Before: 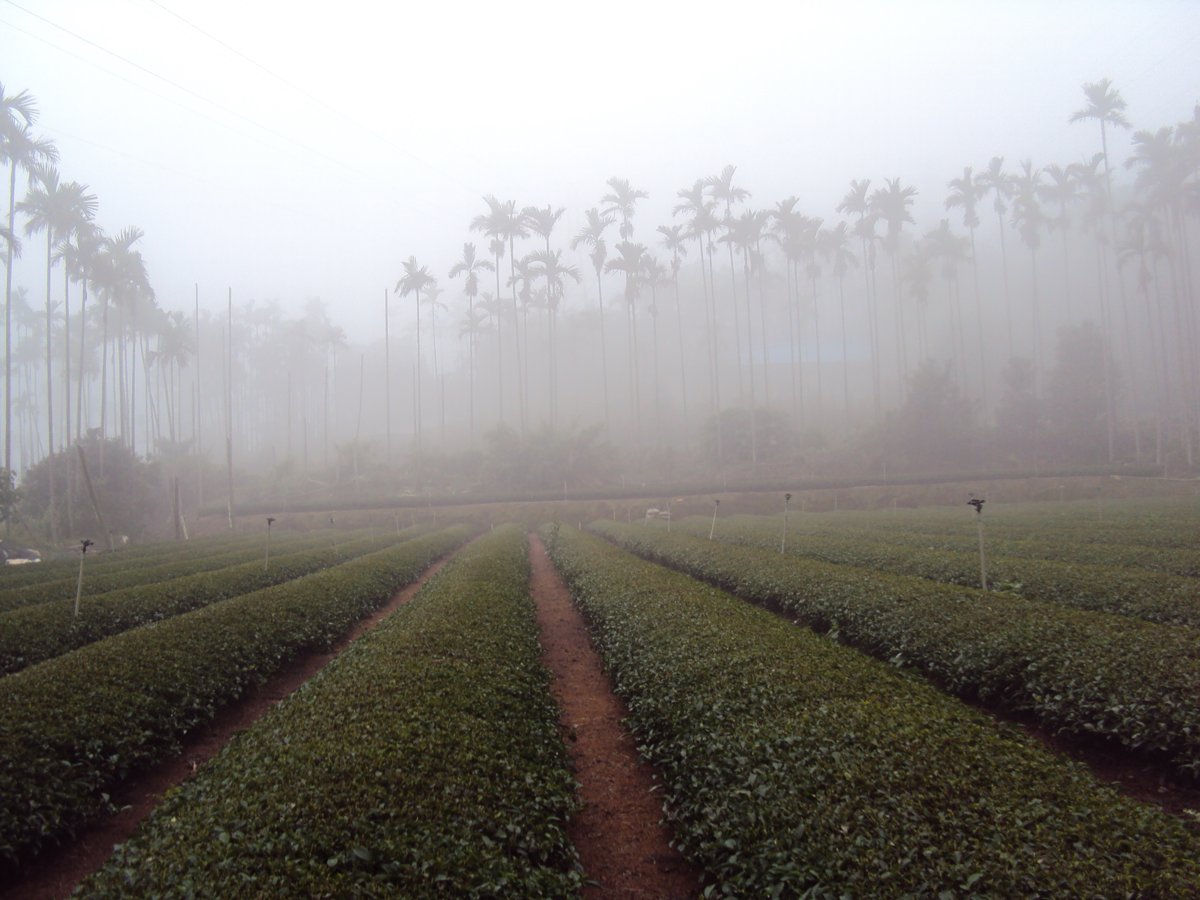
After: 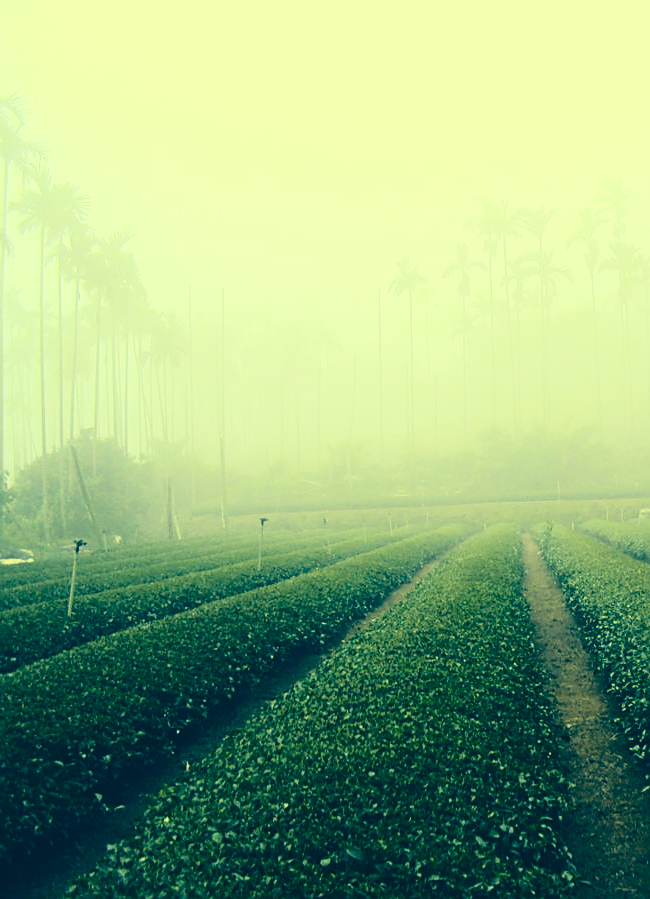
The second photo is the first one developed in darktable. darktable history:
crop: left 0.59%, right 45.181%, bottom 0.088%
sharpen: on, module defaults
tone curve: curves: ch0 [(0, 0) (0.003, 0.003) (0.011, 0.013) (0.025, 0.029) (0.044, 0.052) (0.069, 0.082) (0.1, 0.118) (0.136, 0.161) (0.177, 0.21) (0.224, 0.27) (0.277, 0.38) (0.335, 0.49) (0.399, 0.594) (0.468, 0.692) (0.543, 0.794) (0.623, 0.857) (0.709, 0.919) (0.801, 0.955) (0.898, 0.978) (1, 1)], color space Lab, independent channels, preserve colors none
color correction: highlights a* -15.73, highlights b* 39.54, shadows a* -39.43, shadows b* -26.69
